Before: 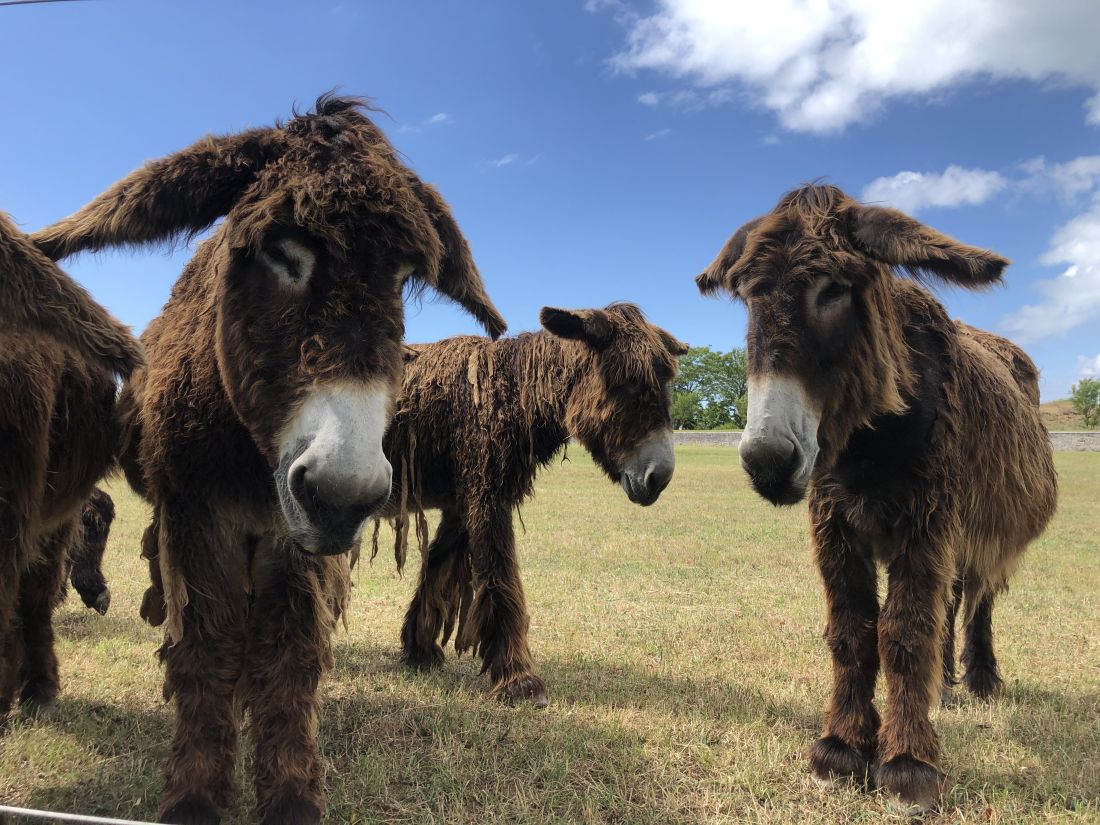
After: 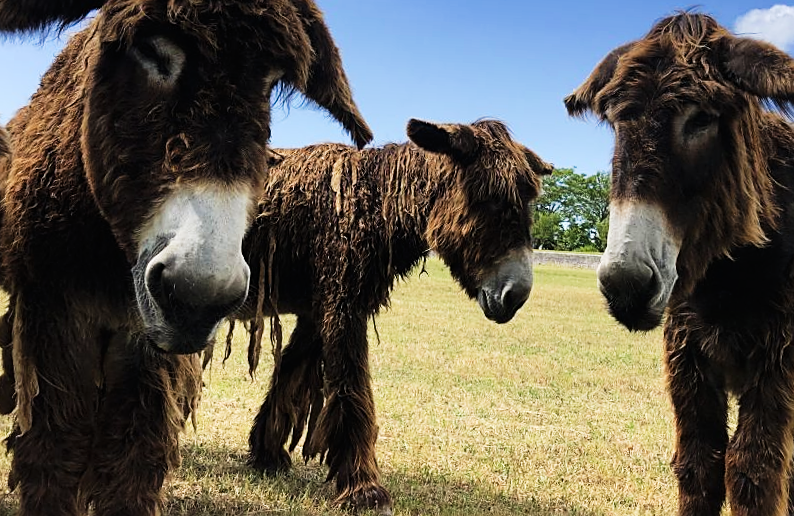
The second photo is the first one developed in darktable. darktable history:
crop and rotate: angle -3.37°, left 9.79%, top 20.73%, right 12.42%, bottom 11.82%
sharpen: on, module defaults
tone curve: curves: ch0 [(0, 0) (0.003, 0.008) (0.011, 0.008) (0.025, 0.011) (0.044, 0.017) (0.069, 0.029) (0.1, 0.045) (0.136, 0.067) (0.177, 0.103) (0.224, 0.151) (0.277, 0.21) (0.335, 0.285) (0.399, 0.37) (0.468, 0.462) (0.543, 0.568) (0.623, 0.679) (0.709, 0.79) (0.801, 0.876) (0.898, 0.936) (1, 1)], preserve colors none
